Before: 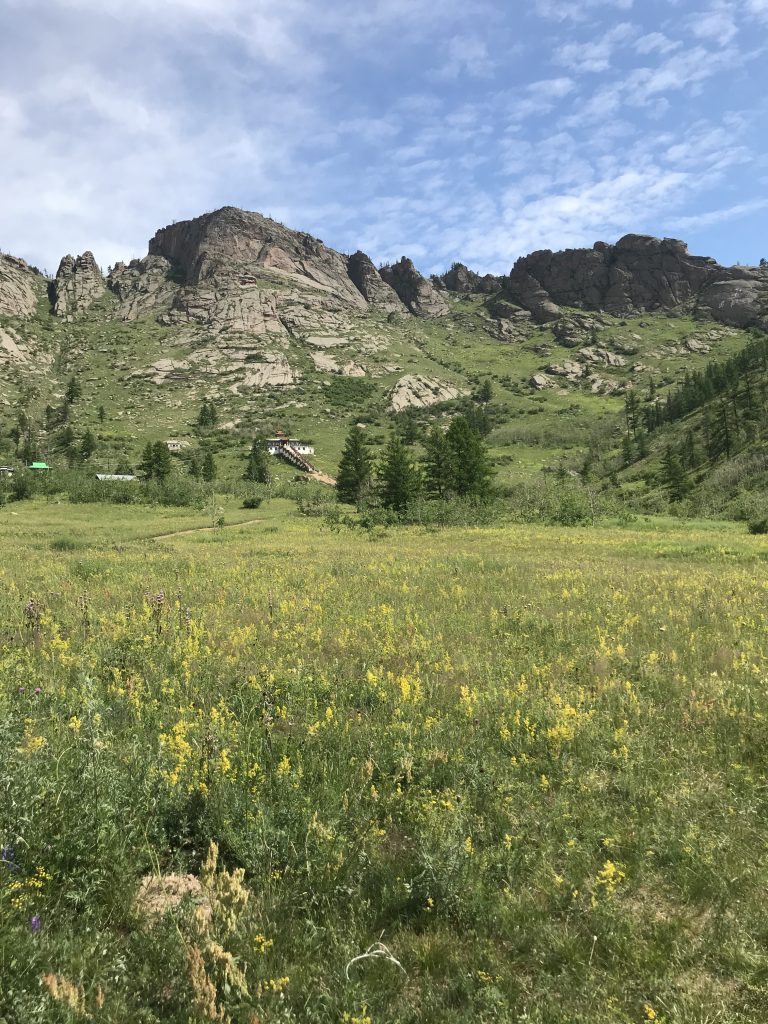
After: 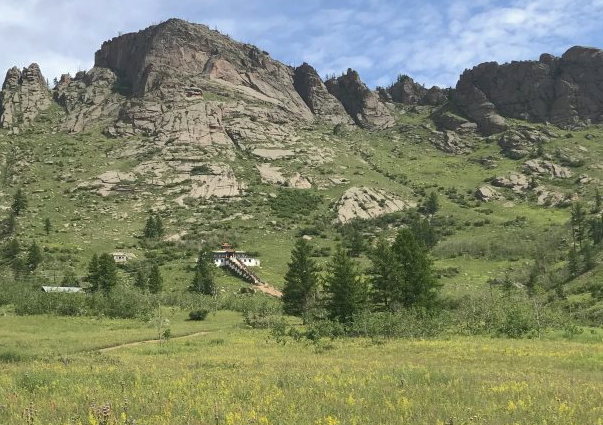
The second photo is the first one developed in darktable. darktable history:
crop: left 7.036%, top 18.398%, right 14.379%, bottom 40.043%
shadows and highlights: on, module defaults
